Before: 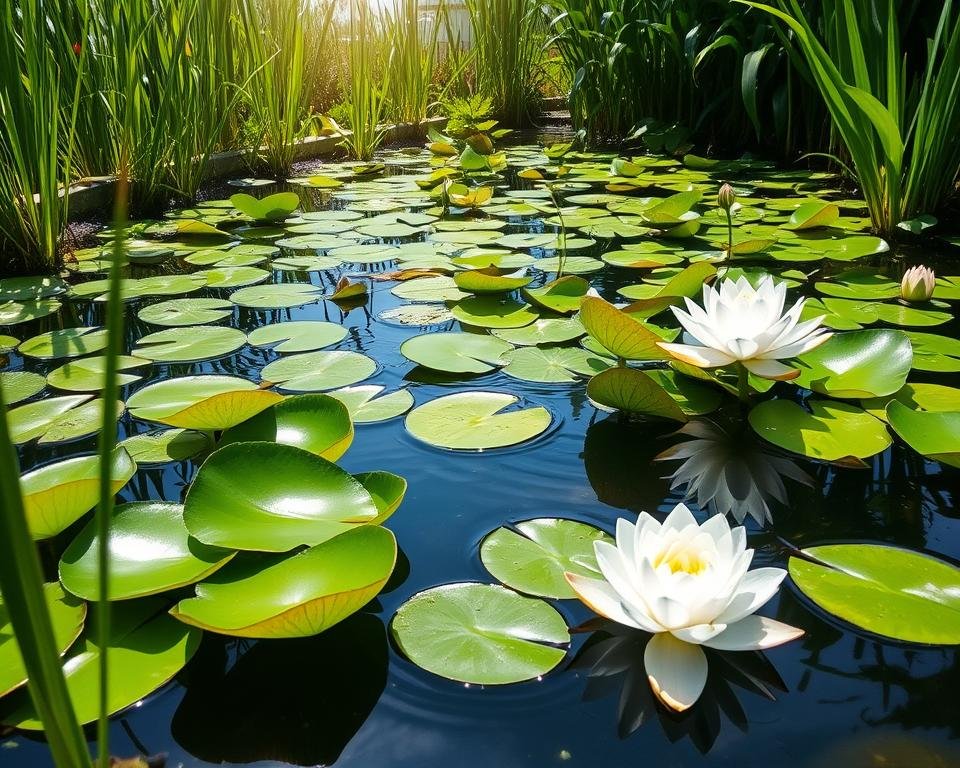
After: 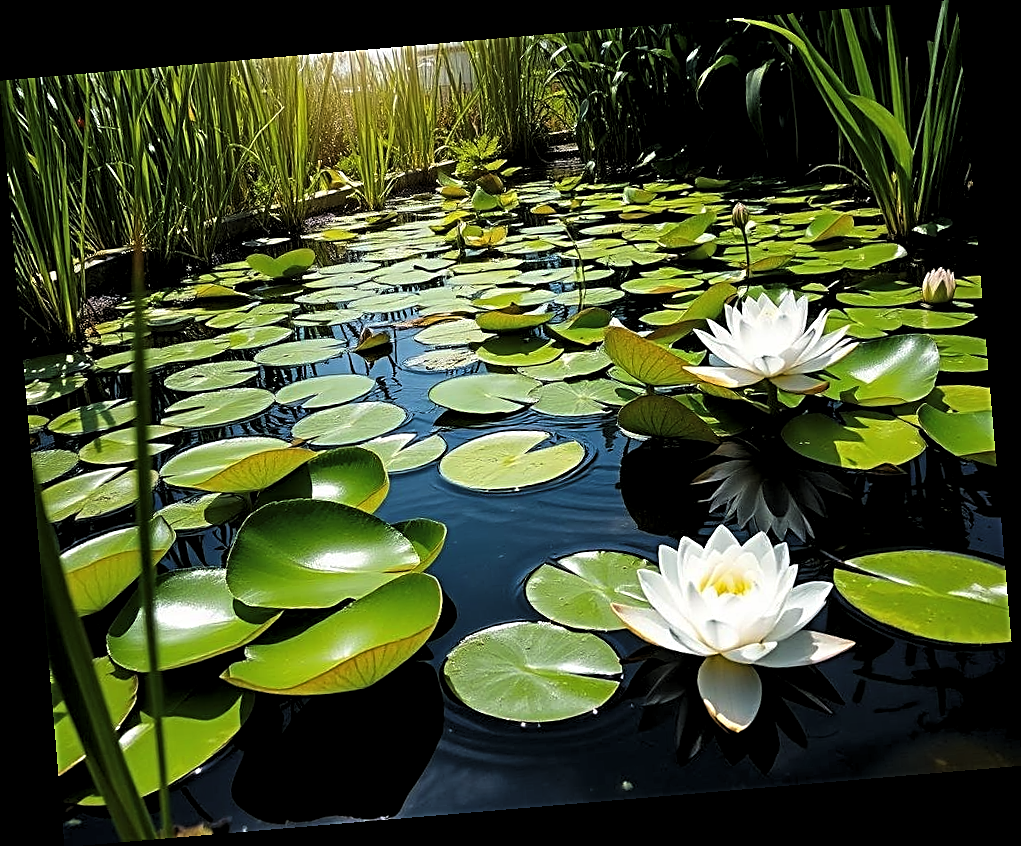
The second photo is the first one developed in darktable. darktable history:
levels: levels [0.116, 0.574, 1]
rotate and perspective: rotation -4.86°, automatic cropping off
sharpen: radius 2.584, amount 0.688
